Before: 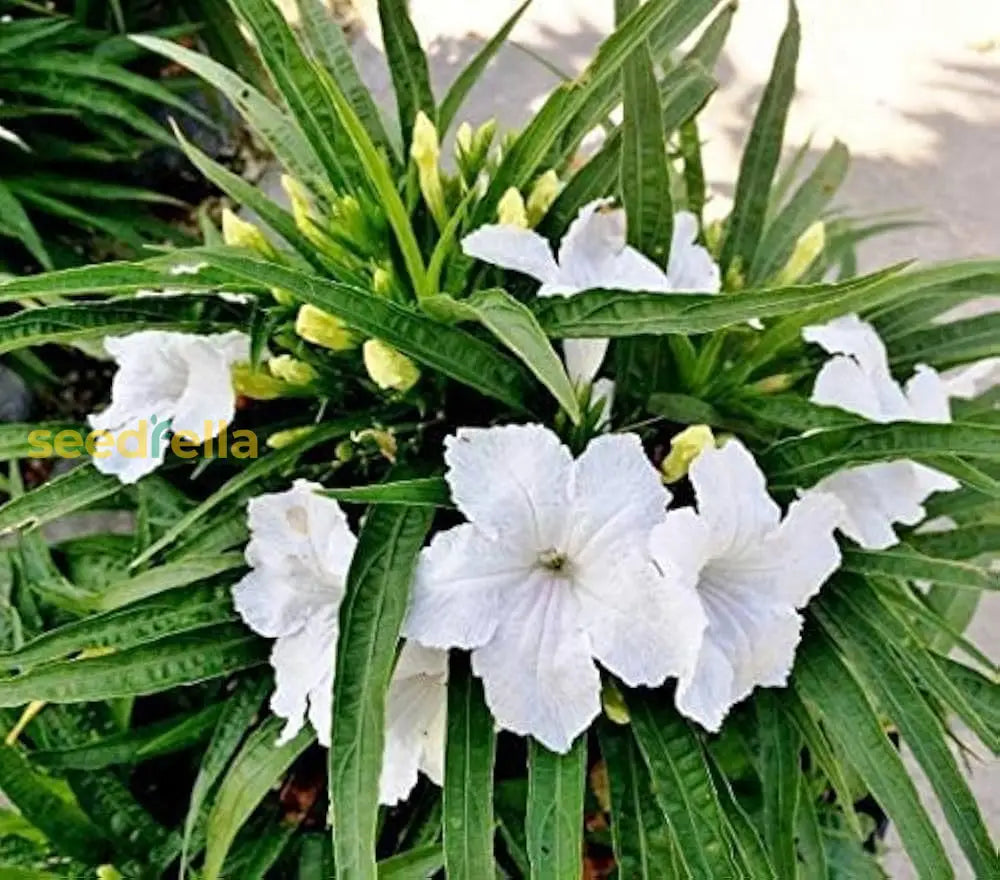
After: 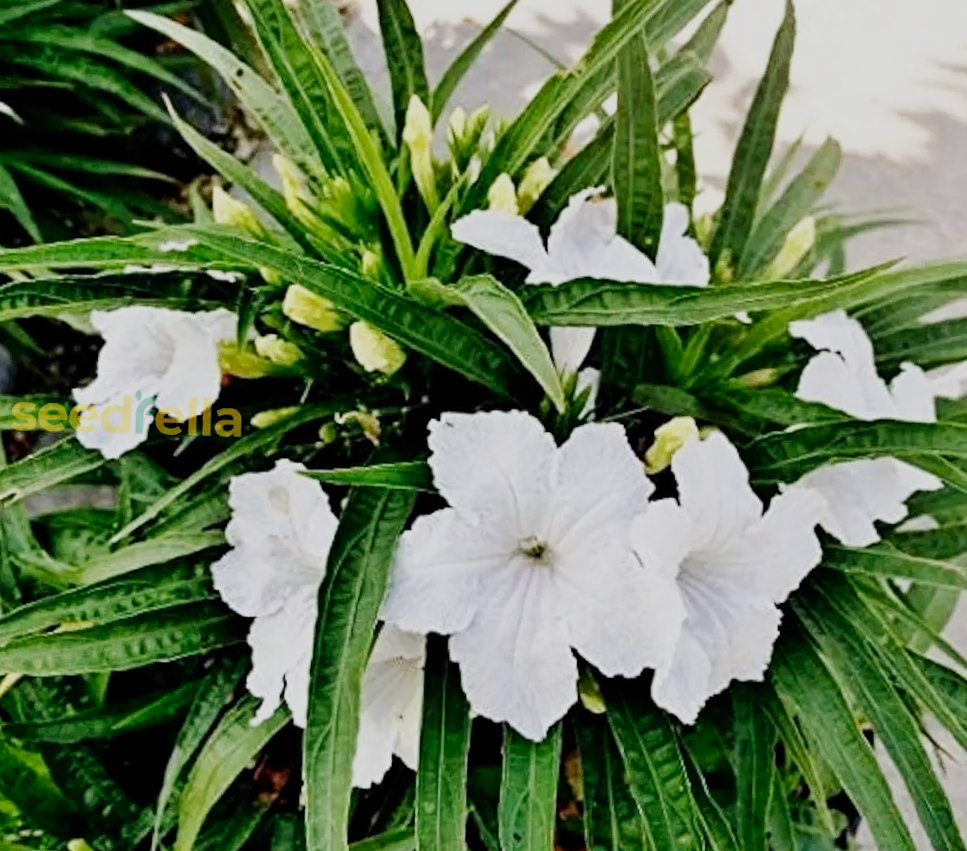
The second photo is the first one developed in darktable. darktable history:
crop and rotate: angle -1.69°
sigmoid: skew -0.2, preserve hue 0%, red attenuation 0.1, red rotation 0.035, green attenuation 0.1, green rotation -0.017, blue attenuation 0.15, blue rotation -0.052, base primaries Rec2020
tone equalizer: on, module defaults
